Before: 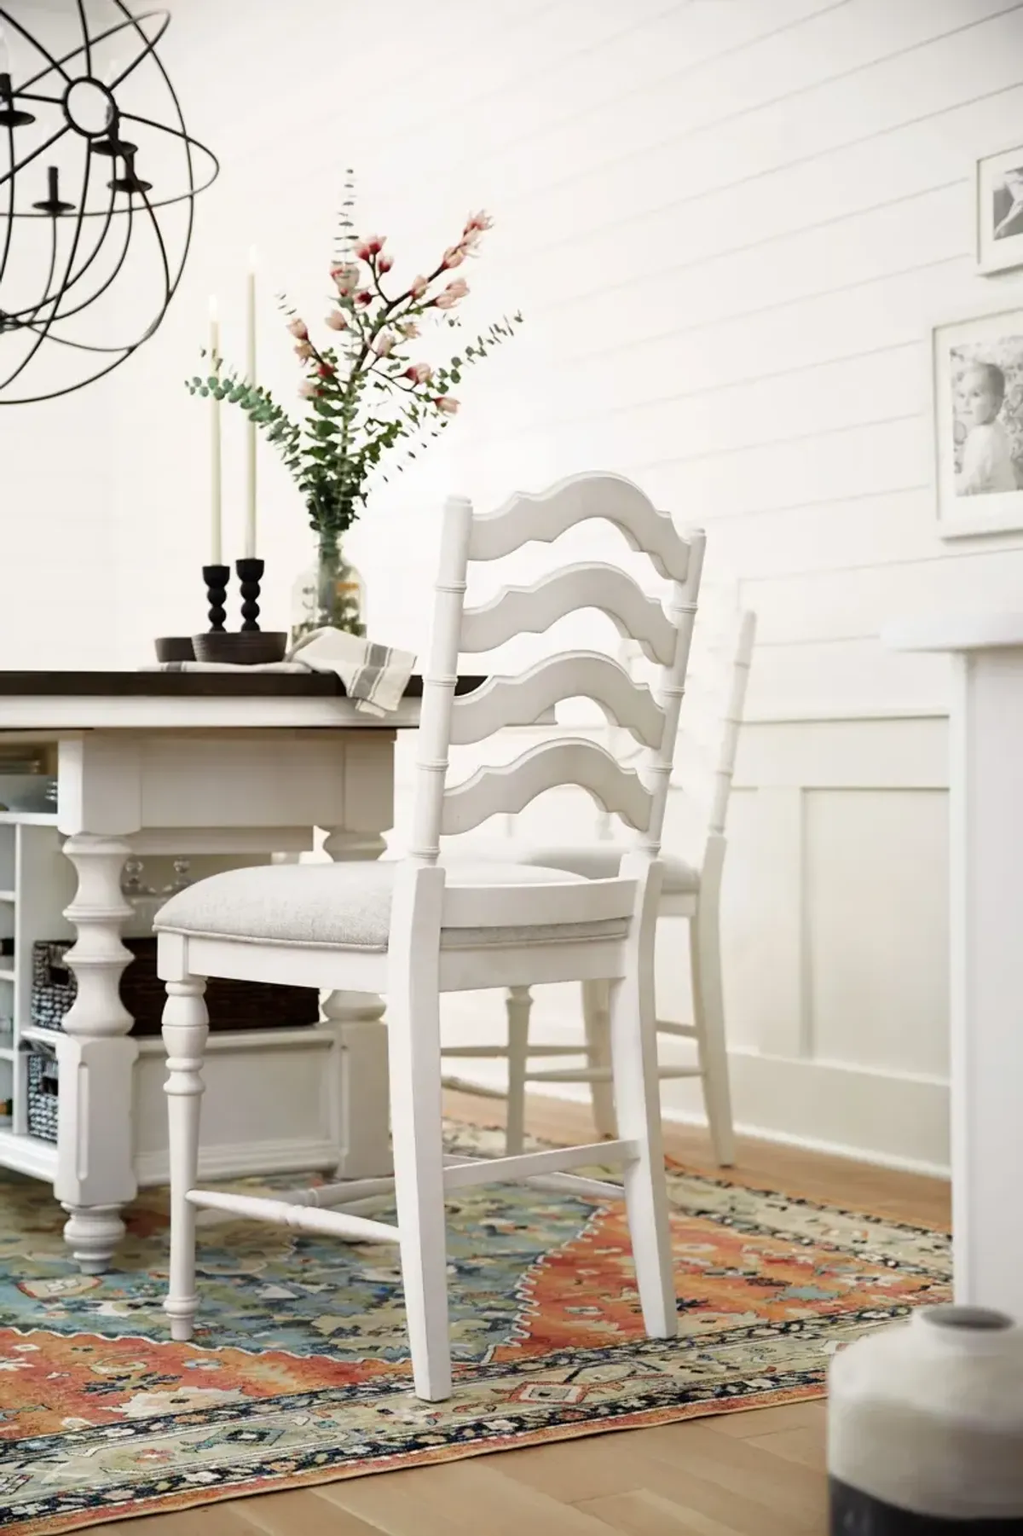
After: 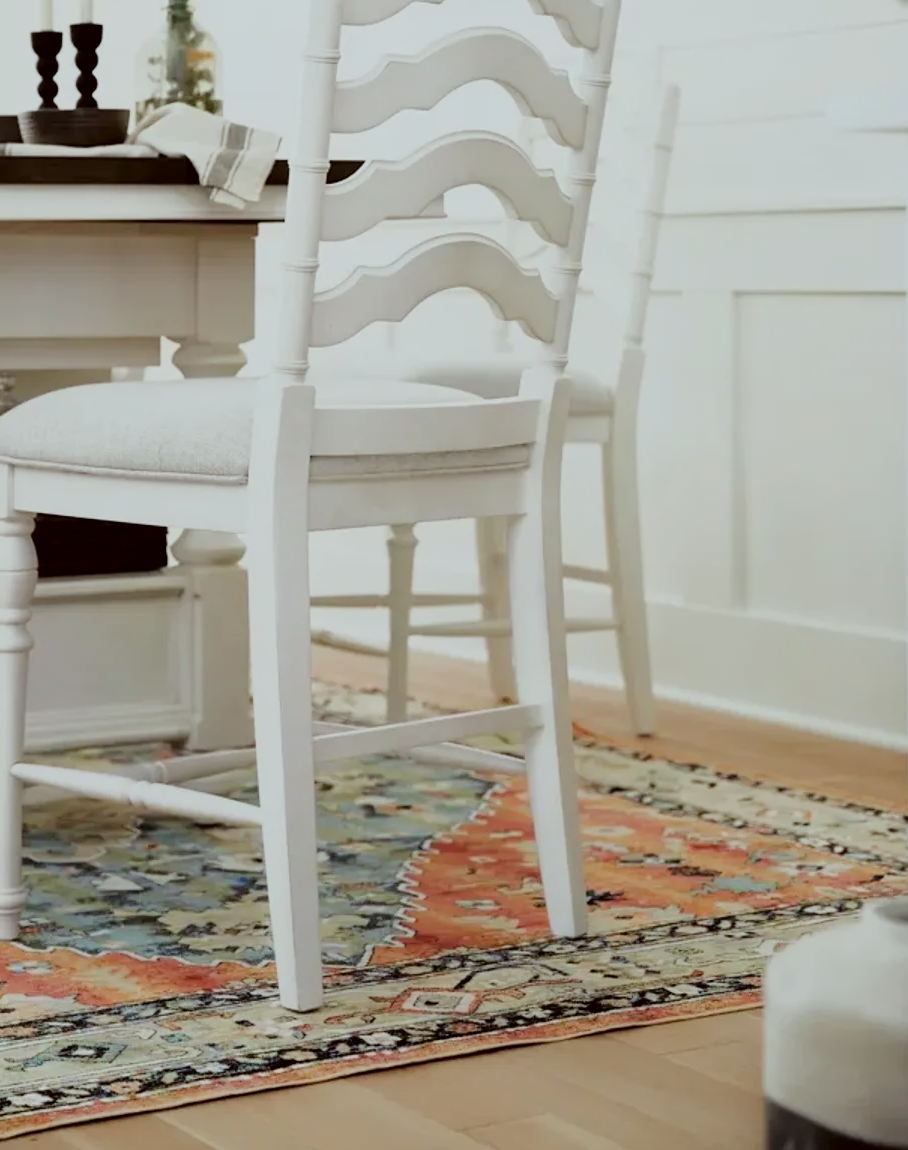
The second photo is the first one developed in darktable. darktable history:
color correction: highlights a* -4.98, highlights b* -3.76, shadows a* 3.83, shadows b* 4.08
filmic rgb: black relative exposure -7.65 EV, white relative exposure 4.56 EV, hardness 3.61
crop and rotate: left 17.299%, top 35.115%, right 7.015%, bottom 1.024%
